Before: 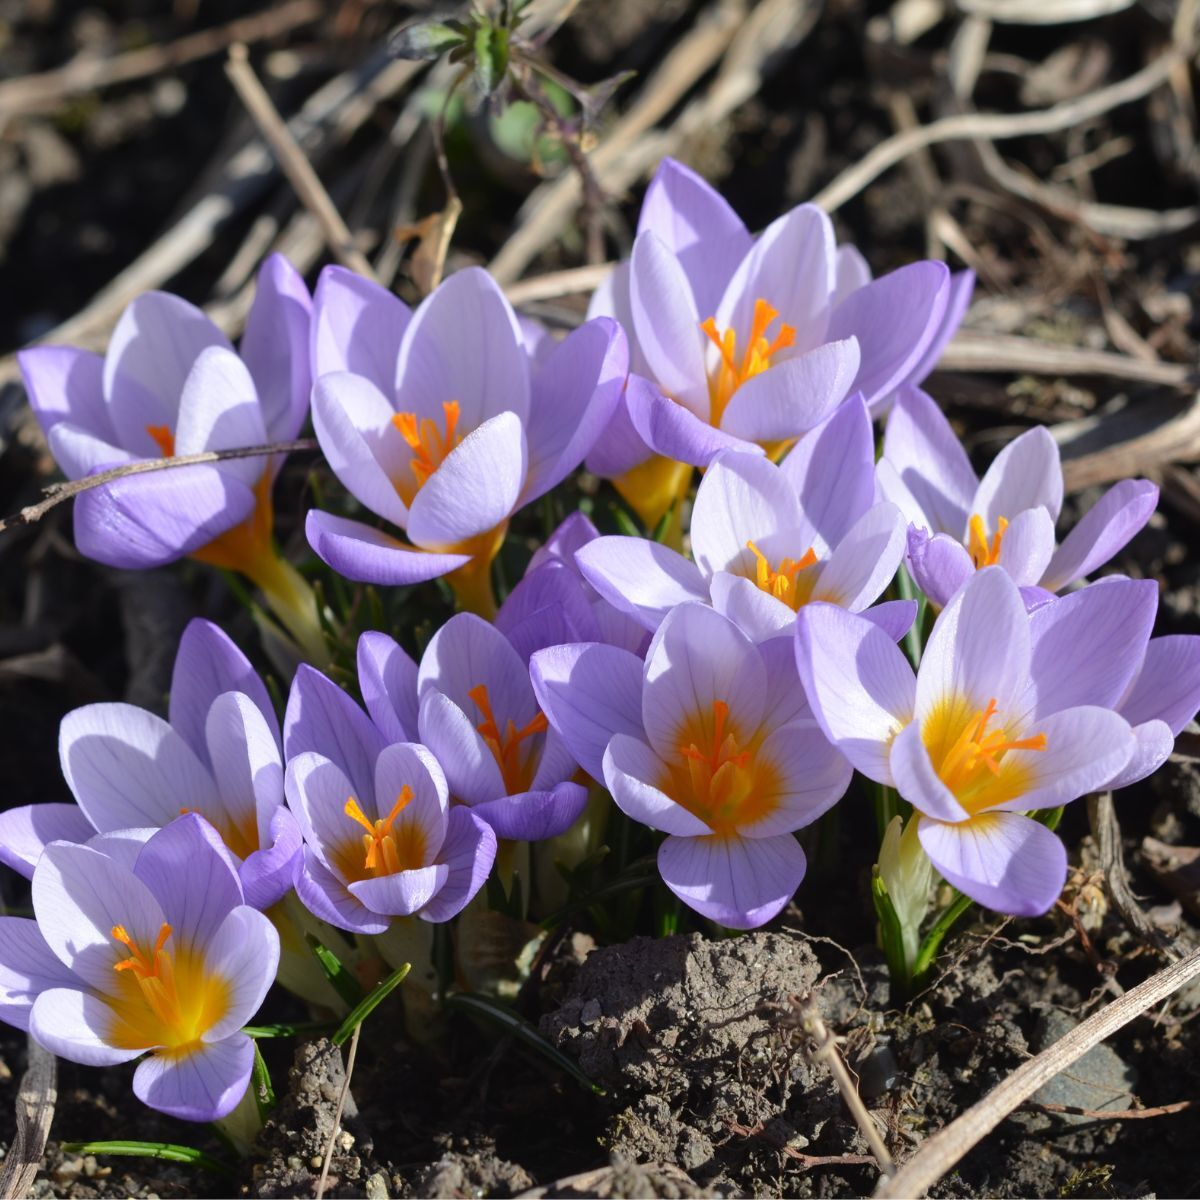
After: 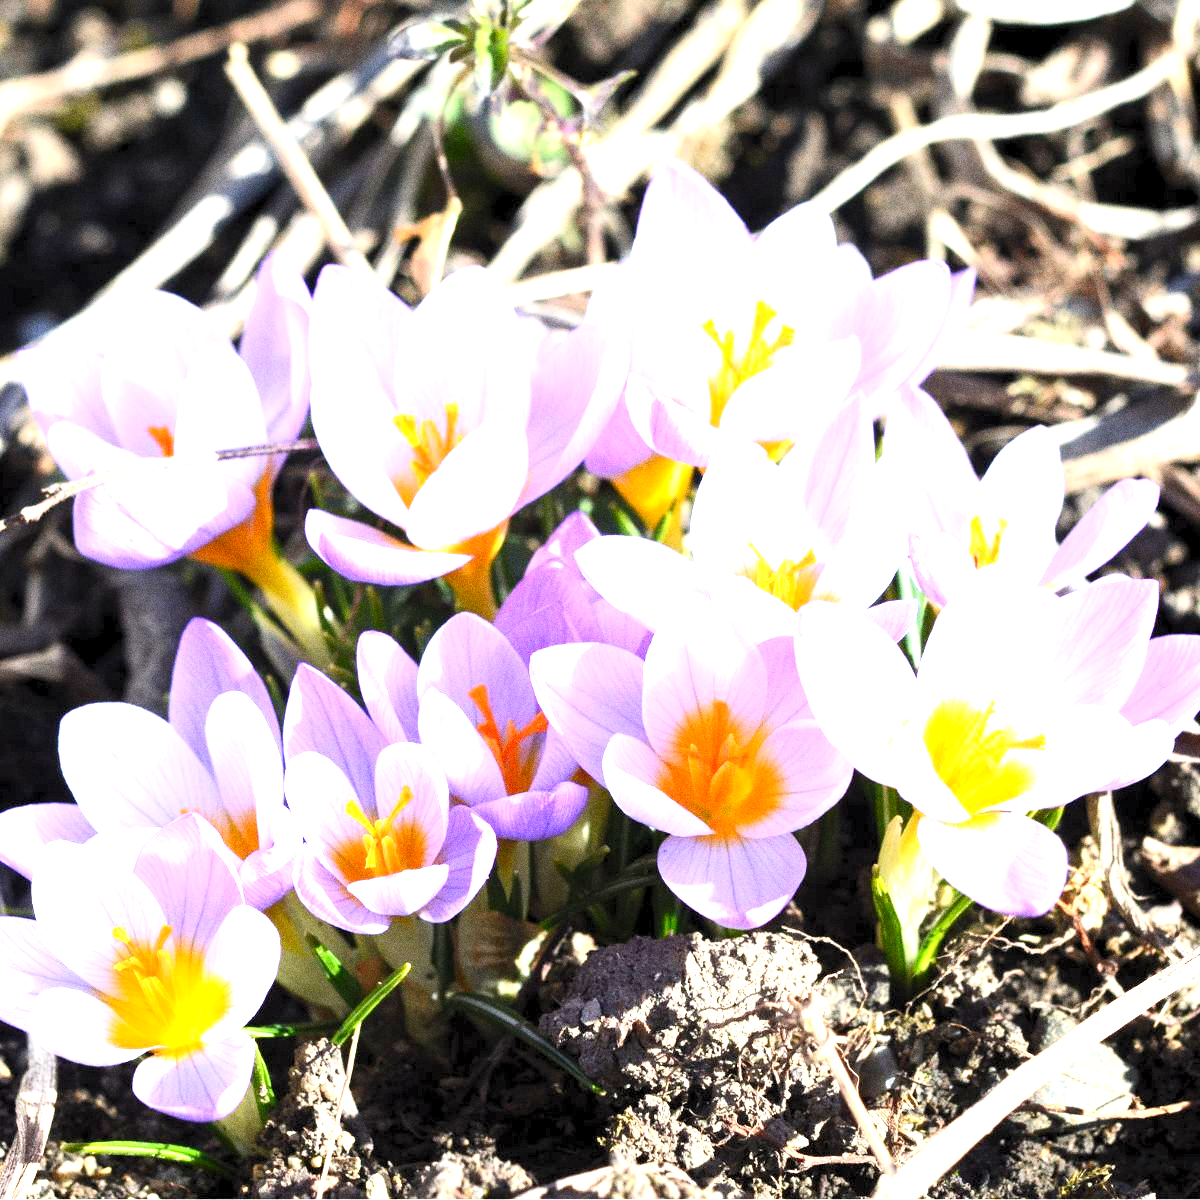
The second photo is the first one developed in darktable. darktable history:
levels: levels [0.036, 0.364, 0.827]
grain: coarseness 0.09 ISO, strength 40%
tone equalizer: -8 EV -0.75 EV, -7 EV -0.7 EV, -6 EV -0.6 EV, -5 EV -0.4 EV, -3 EV 0.4 EV, -2 EV 0.6 EV, -1 EV 0.7 EV, +0 EV 0.75 EV, edges refinement/feathering 500, mask exposure compensation -1.57 EV, preserve details no
exposure: black level correction 0, exposure 1 EV, compensate highlight preservation false
